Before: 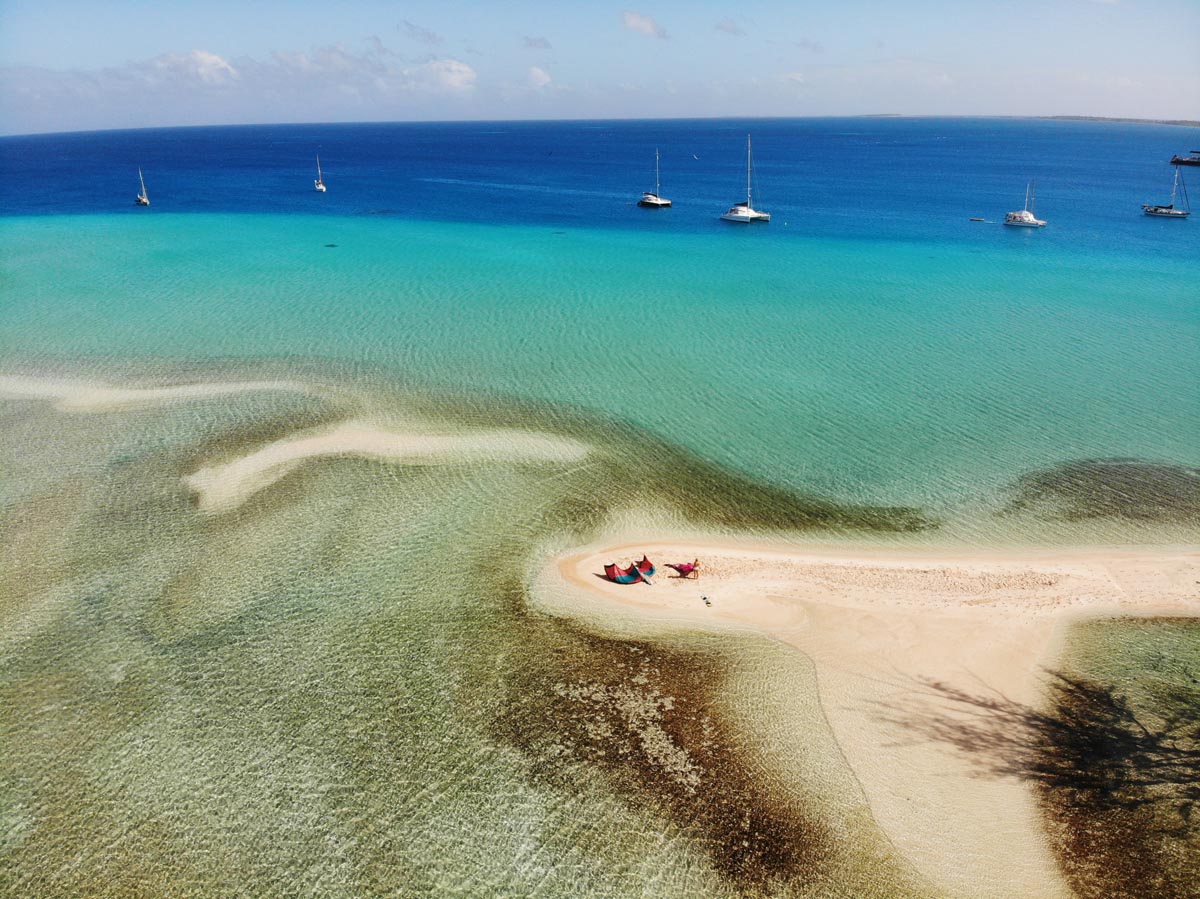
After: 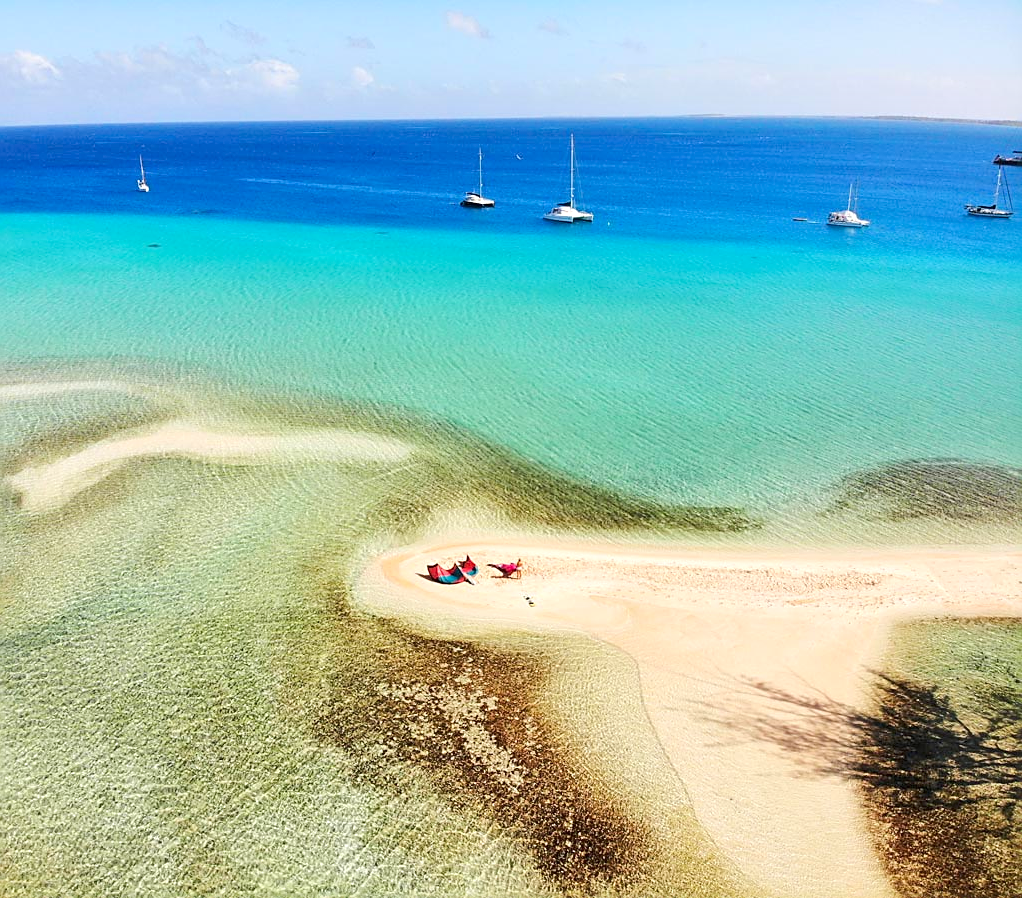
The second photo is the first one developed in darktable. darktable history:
crop and rotate: left 14.765%
local contrast: mode bilateral grid, contrast 29, coarseness 16, detail 115%, midtone range 0.2
contrast brightness saturation: contrast 0.098, brightness 0.025, saturation 0.093
tone equalizer: -8 EV 0.984 EV, -7 EV 1 EV, -6 EV 1.01 EV, -5 EV 0.994 EV, -4 EV 1.03 EV, -3 EV 0.734 EV, -2 EV 0.498 EV, -1 EV 0.241 EV, edges refinement/feathering 500, mask exposure compensation -1.57 EV, preserve details no
exposure: compensate highlight preservation false
sharpen: on, module defaults
